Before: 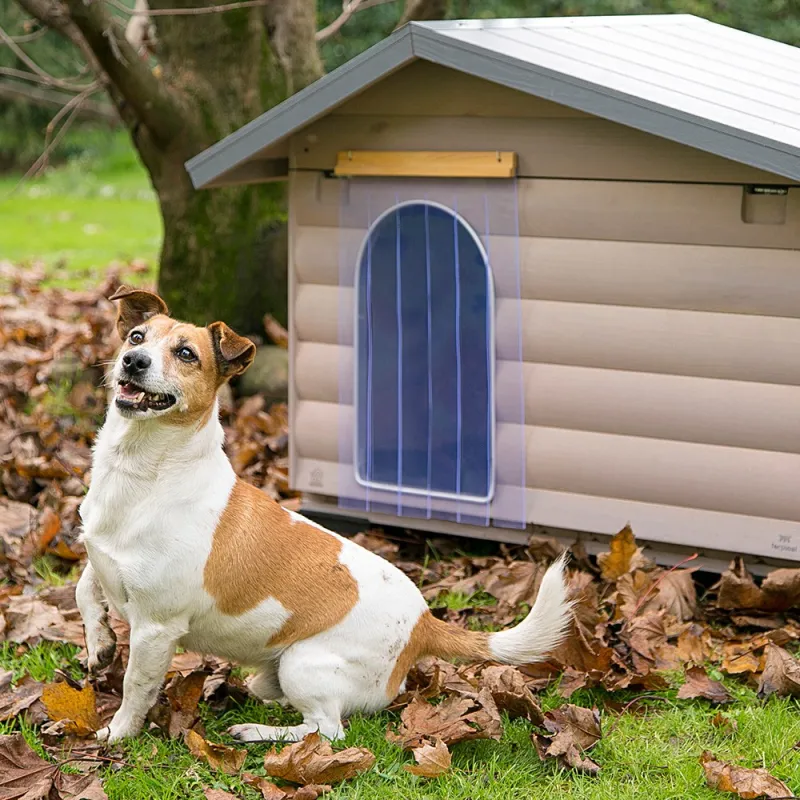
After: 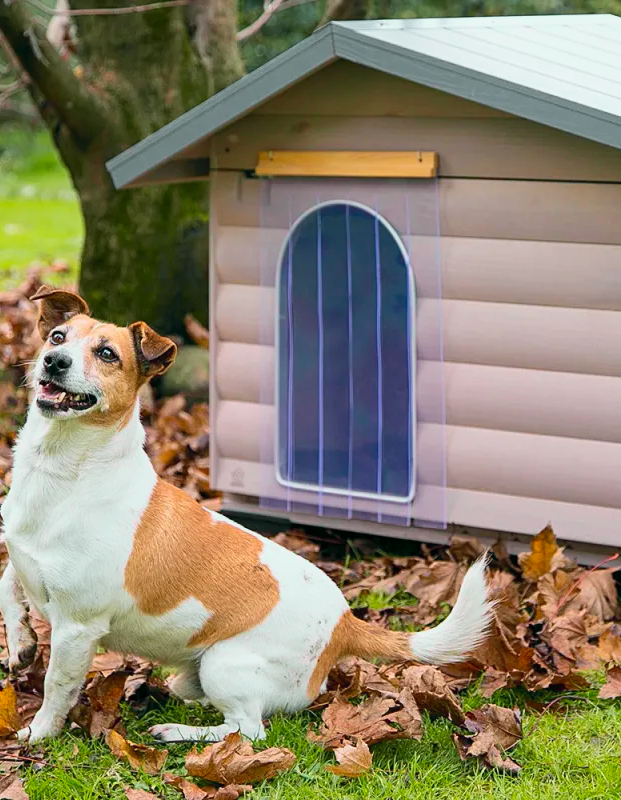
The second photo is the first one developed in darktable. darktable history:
tone curve: curves: ch0 [(0, 0) (0.822, 0.825) (0.994, 0.955)]; ch1 [(0, 0) (0.226, 0.261) (0.383, 0.397) (0.46, 0.46) (0.498, 0.479) (0.524, 0.523) (0.578, 0.575) (1, 1)]; ch2 [(0, 0) (0.438, 0.456) (0.5, 0.498) (0.547, 0.515) (0.597, 0.58) (0.629, 0.603) (1, 1)], color space Lab, independent channels, preserve colors none
crop: left 9.879%, right 12.436%
contrast brightness saturation: contrast 0.087, saturation 0.274
